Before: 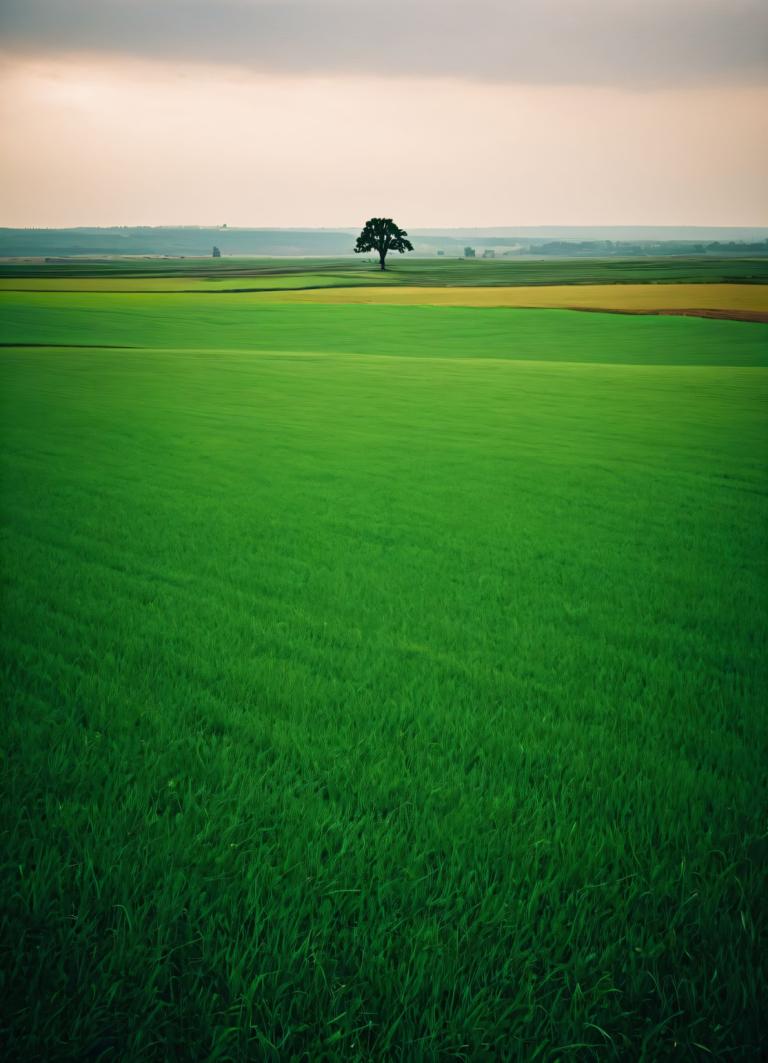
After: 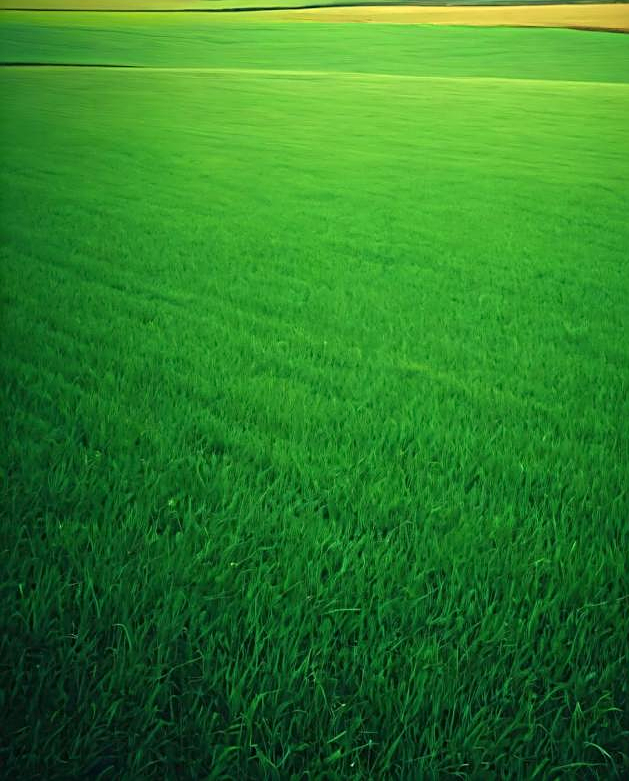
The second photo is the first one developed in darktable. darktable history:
sharpen: on, module defaults
crop: top 26.525%, right 18.037%
exposure: exposure 0.754 EV, compensate exposure bias true, compensate highlight preservation false
